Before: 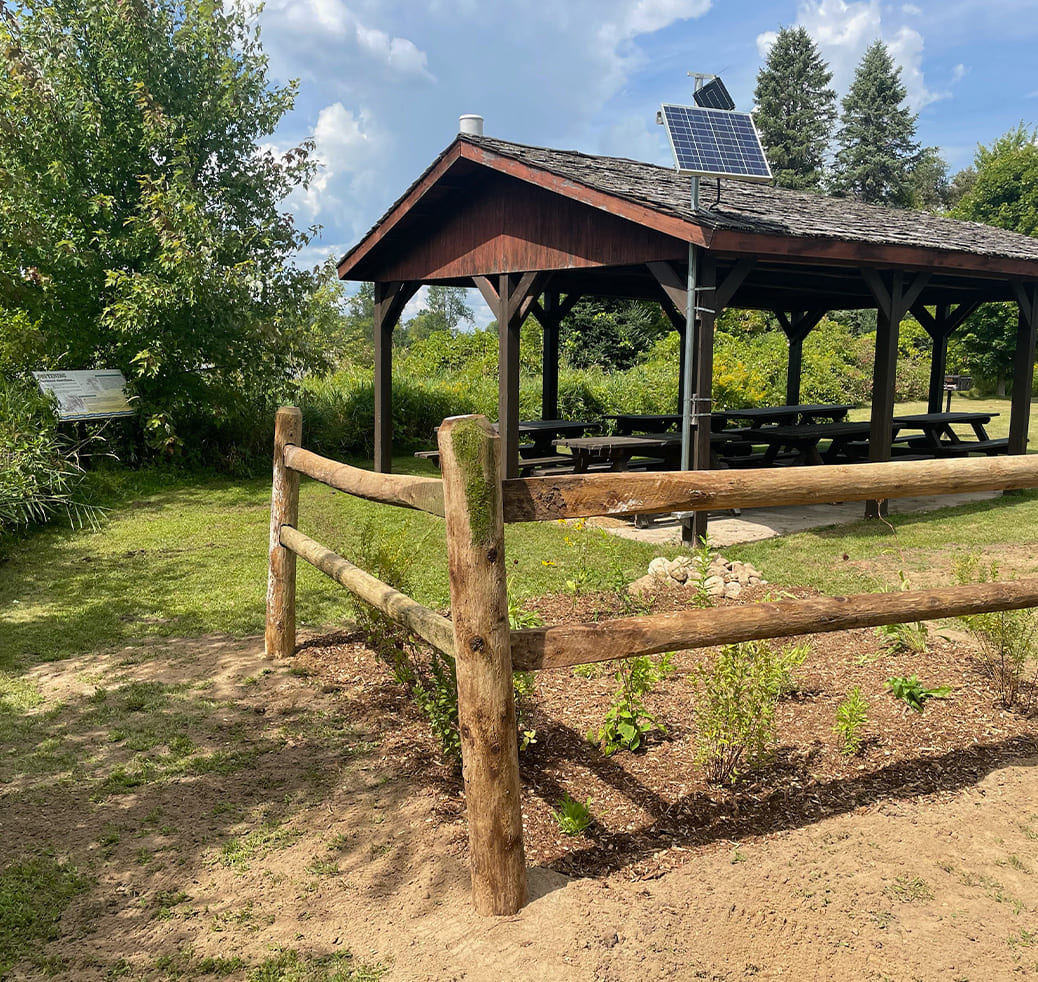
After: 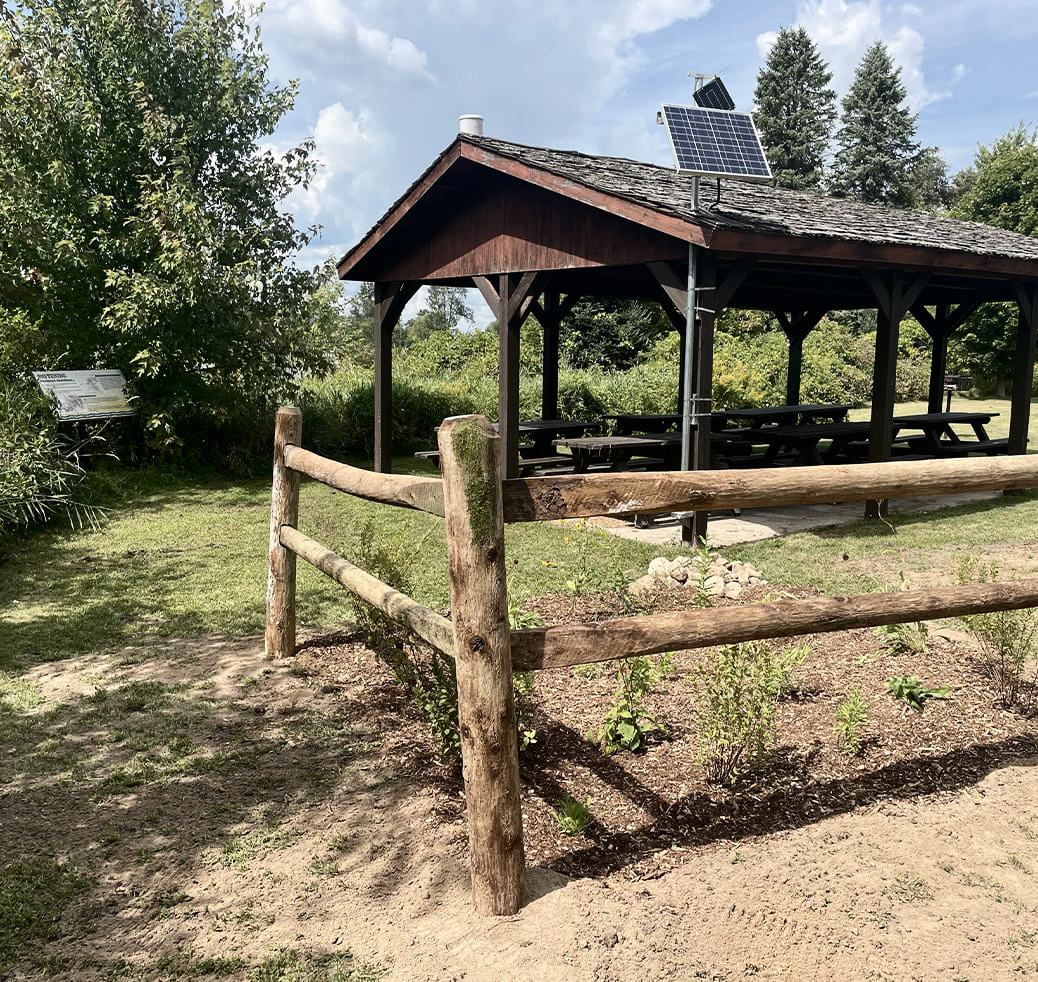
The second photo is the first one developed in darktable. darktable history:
contrast brightness saturation: contrast 0.246, saturation -0.312
